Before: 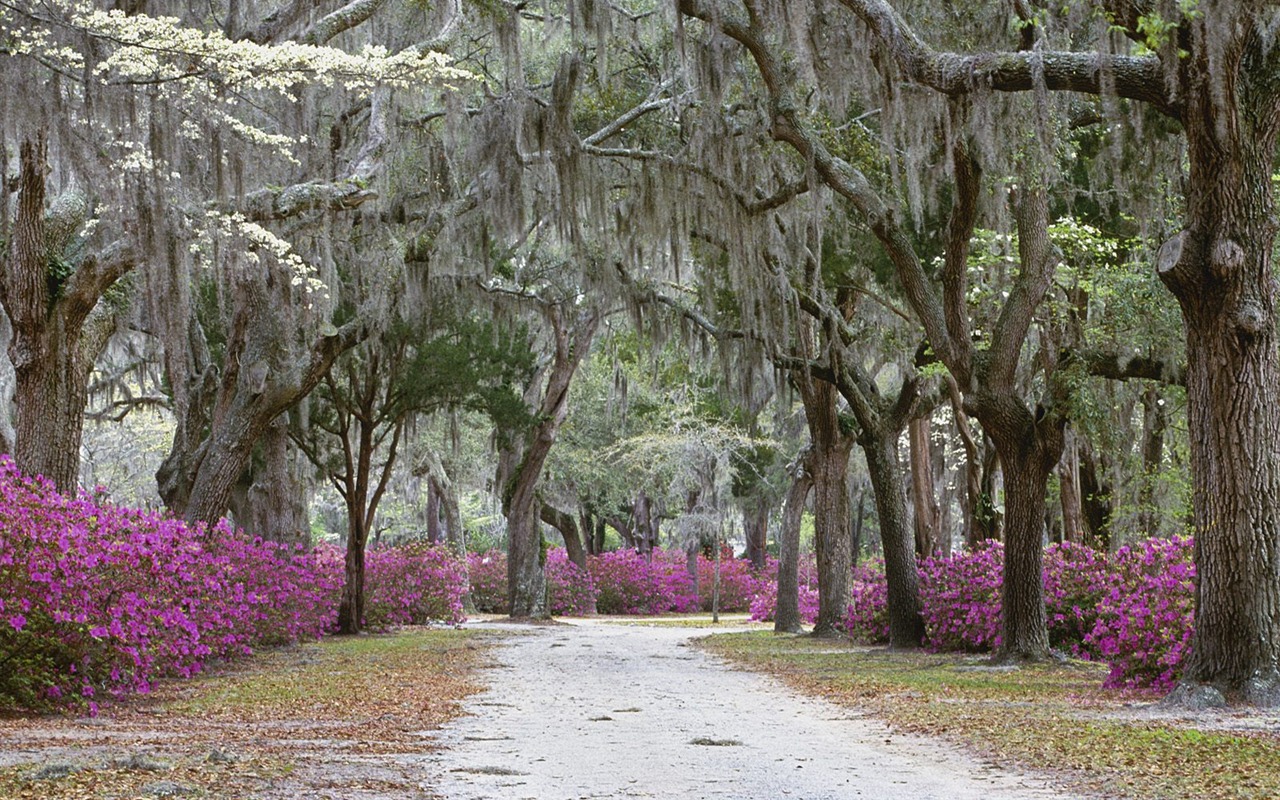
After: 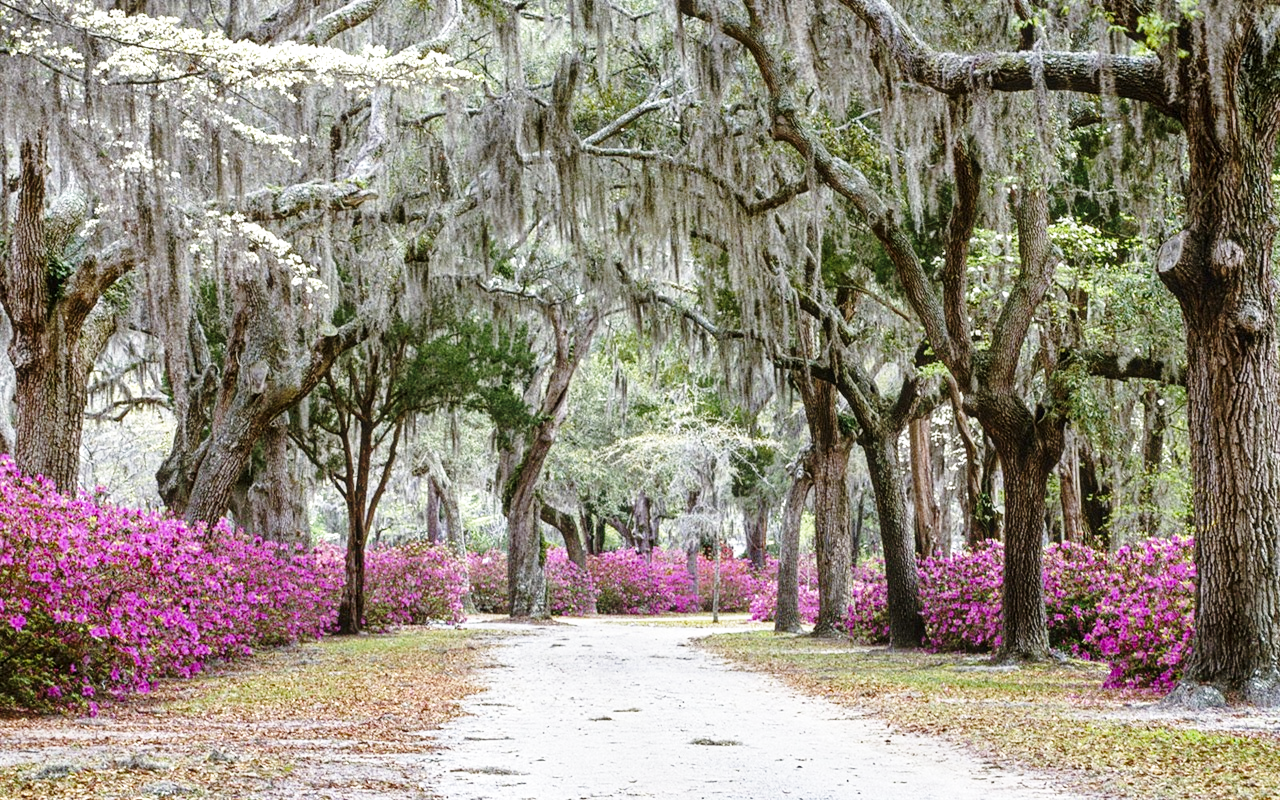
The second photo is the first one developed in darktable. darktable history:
base curve: curves: ch0 [(0, 0) (0.028, 0.03) (0.121, 0.232) (0.46, 0.748) (0.859, 0.968) (1, 1)], preserve colors none
local contrast: on, module defaults
contrast brightness saturation: saturation -0.04
